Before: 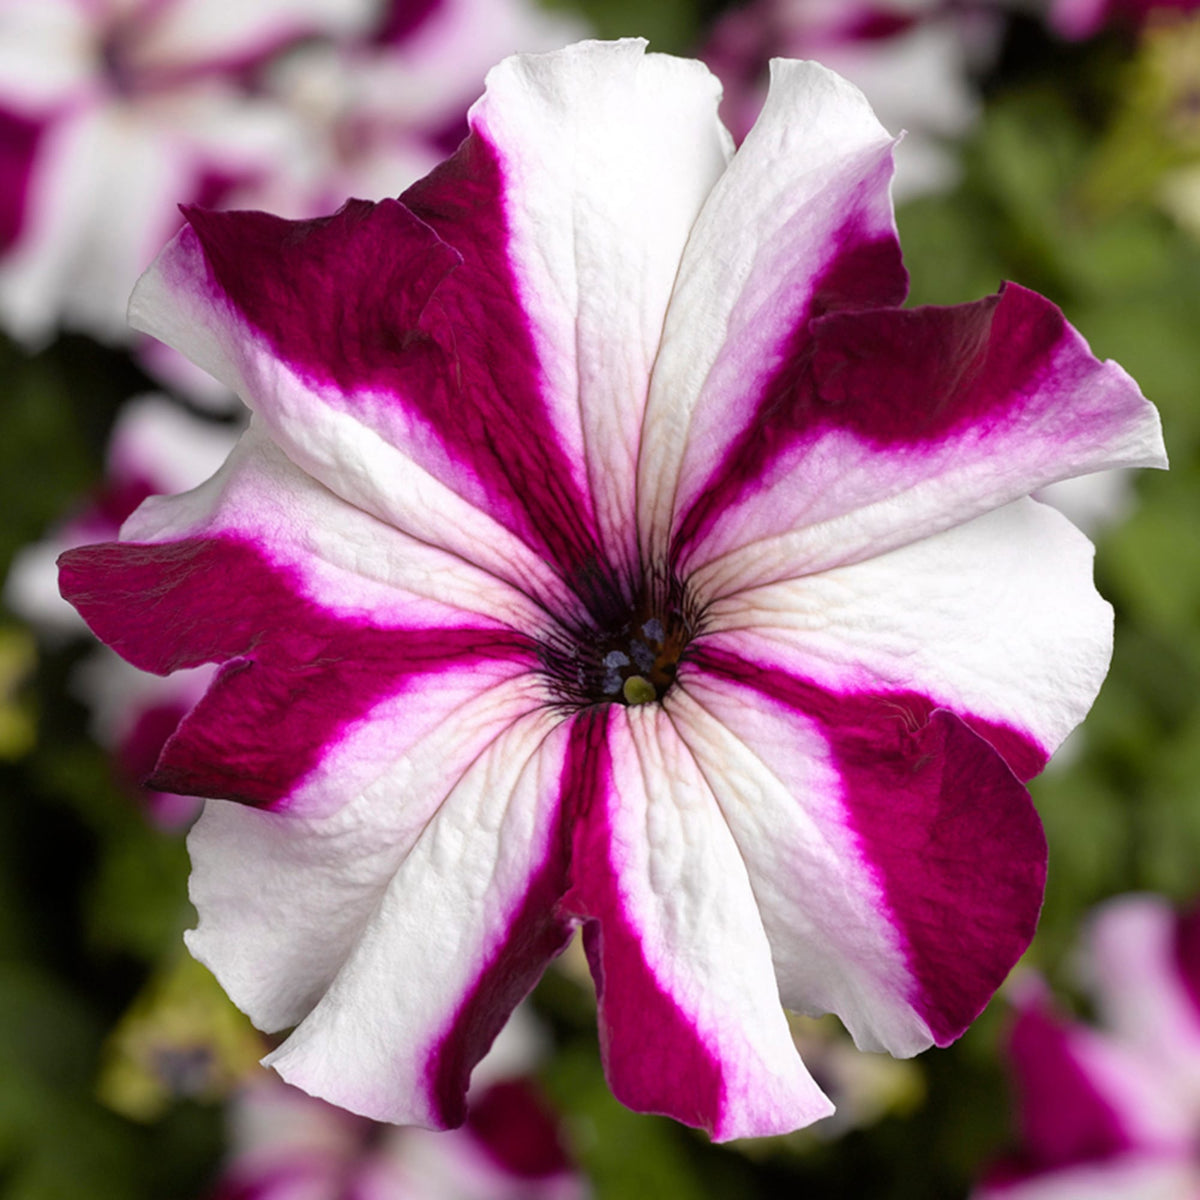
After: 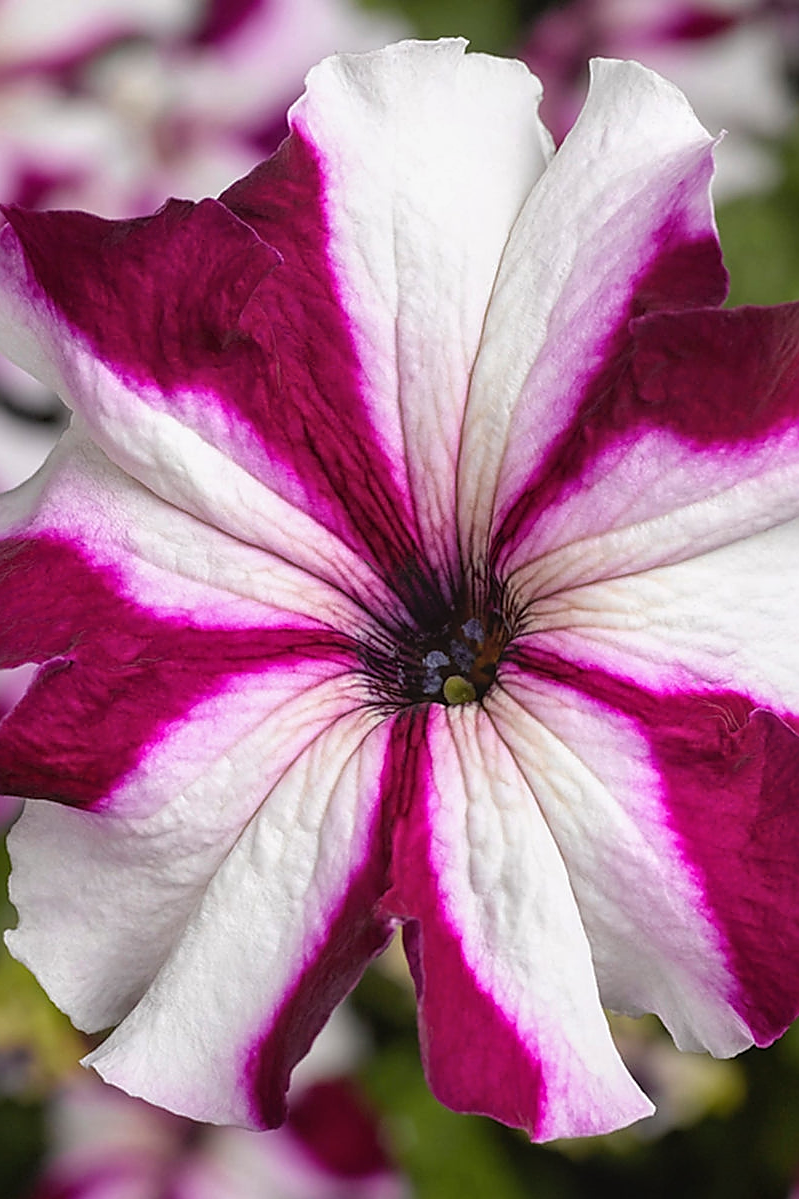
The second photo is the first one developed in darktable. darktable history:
sharpen: radius 1.4, amount 1.25, threshold 0.7
local contrast: detail 110%
crop and rotate: left 15.055%, right 18.278%
